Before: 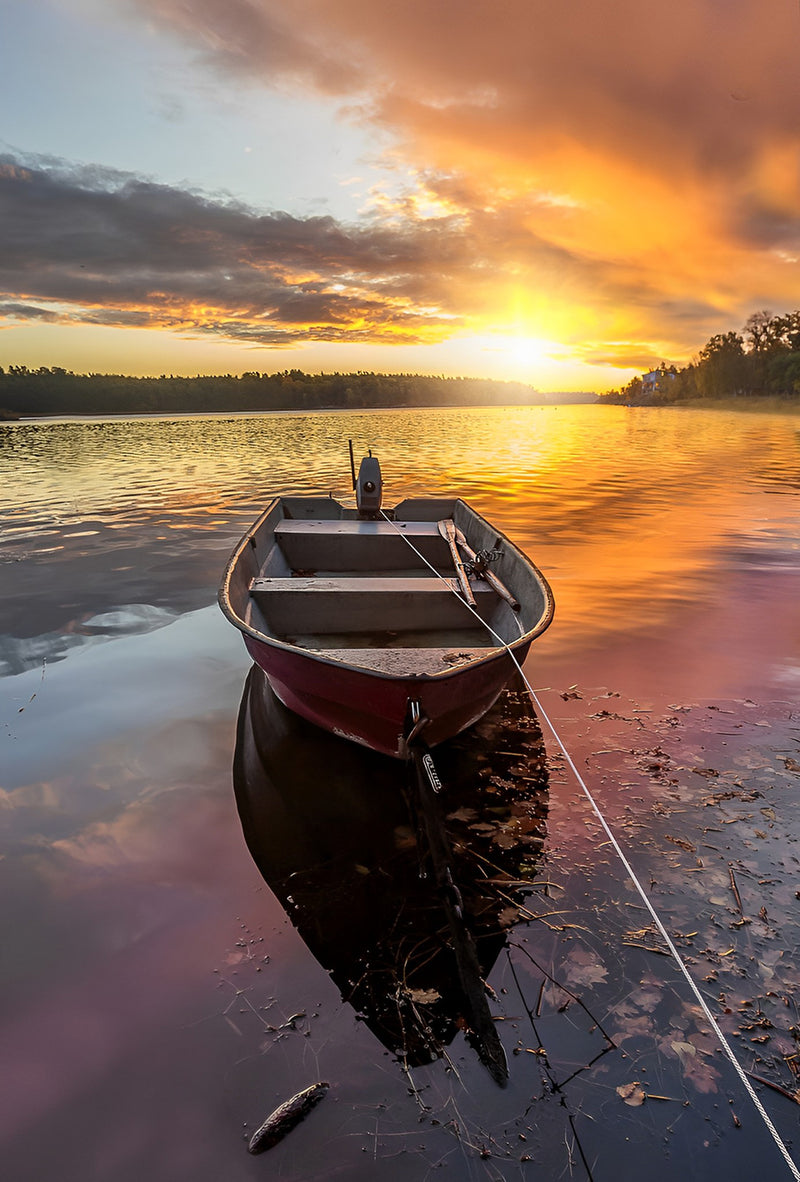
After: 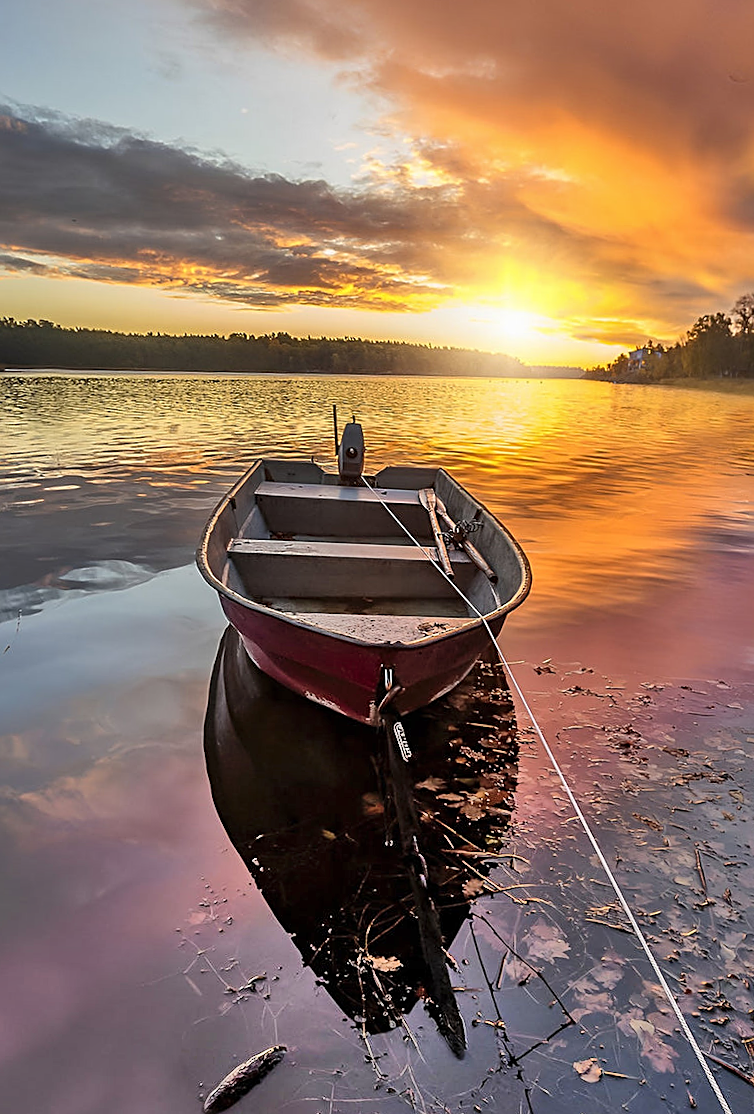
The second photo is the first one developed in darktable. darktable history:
shadows and highlights: shadows 75, highlights -25, soften with gaussian
crop and rotate: angle -2.38°
sharpen: on, module defaults
